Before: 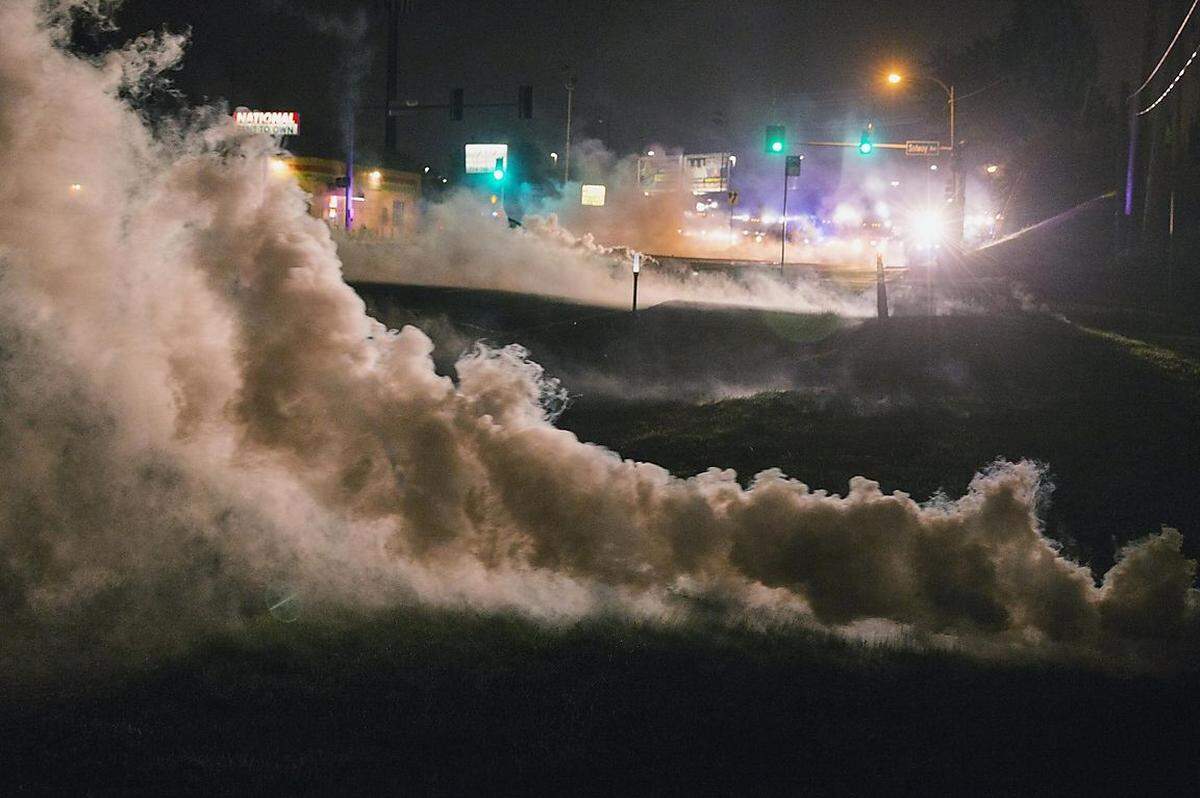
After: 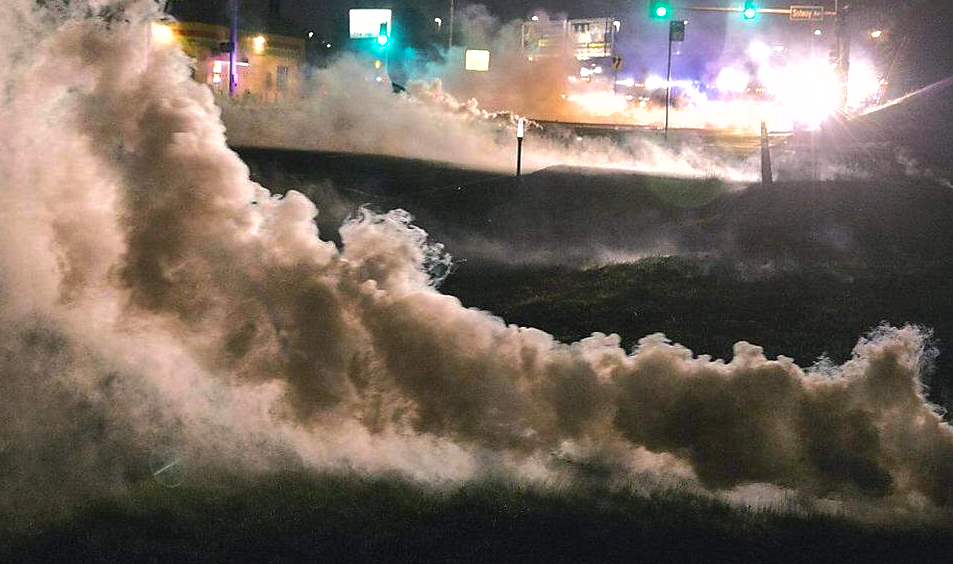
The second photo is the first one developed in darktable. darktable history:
tone equalizer: -8 EV -0.75 EV, -7 EV -0.7 EV, -6 EV -0.6 EV, -5 EV -0.4 EV, -3 EV 0.4 EV, -2 EV 0.6 EV, -1 EV 0.7 EV, +0 EV 0.75 EV, edges refinement/feathering 500, mask exposure compensation -1.57 EV, preserve details no
shadows and highlights: on, module defaults
crop: left 9.712%, top 16.928%, right 10.845%, bottom 12.332%
